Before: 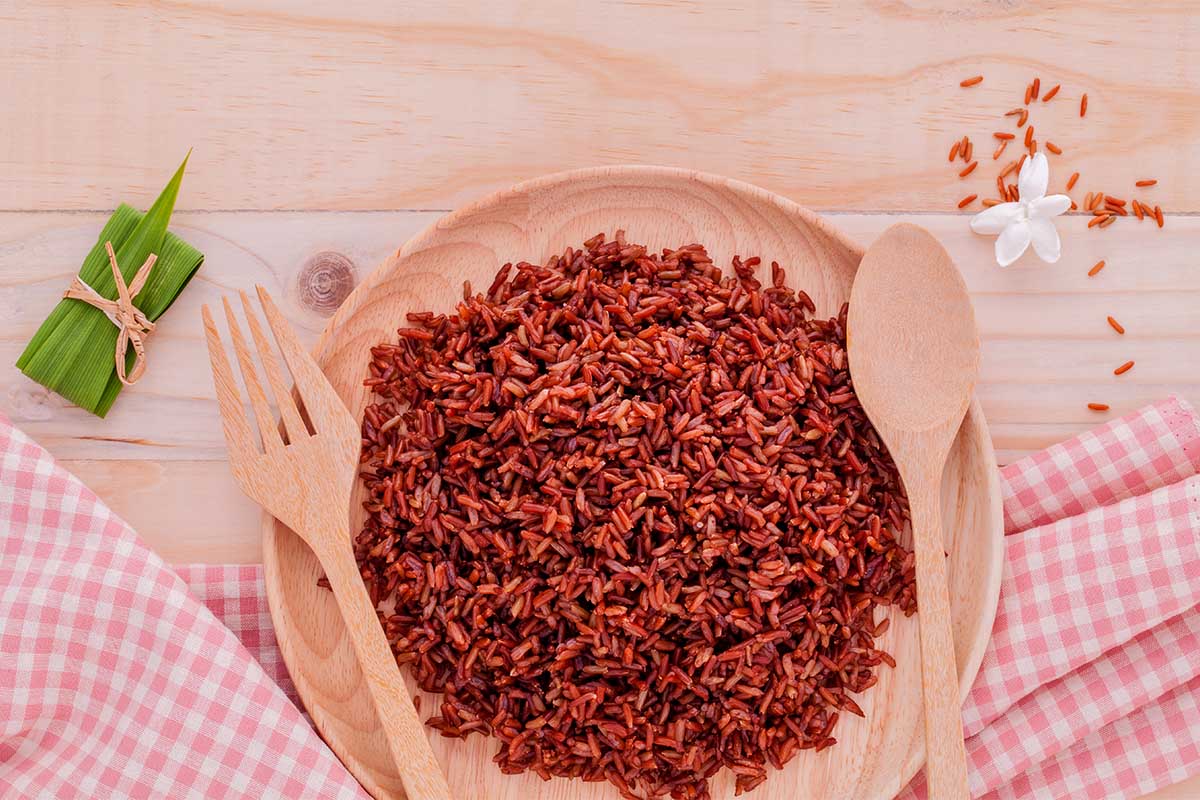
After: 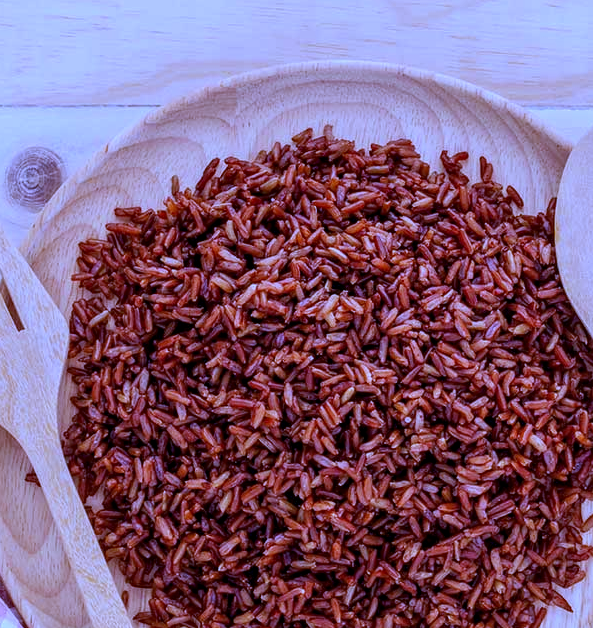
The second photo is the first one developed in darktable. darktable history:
crop and rotate: angle 0.02°, left 24.353%, top 13.219%, right 26.156%, bottom 8.224%
white balance: red 0.766, blue 1.537
local contrast: on, module defaults
